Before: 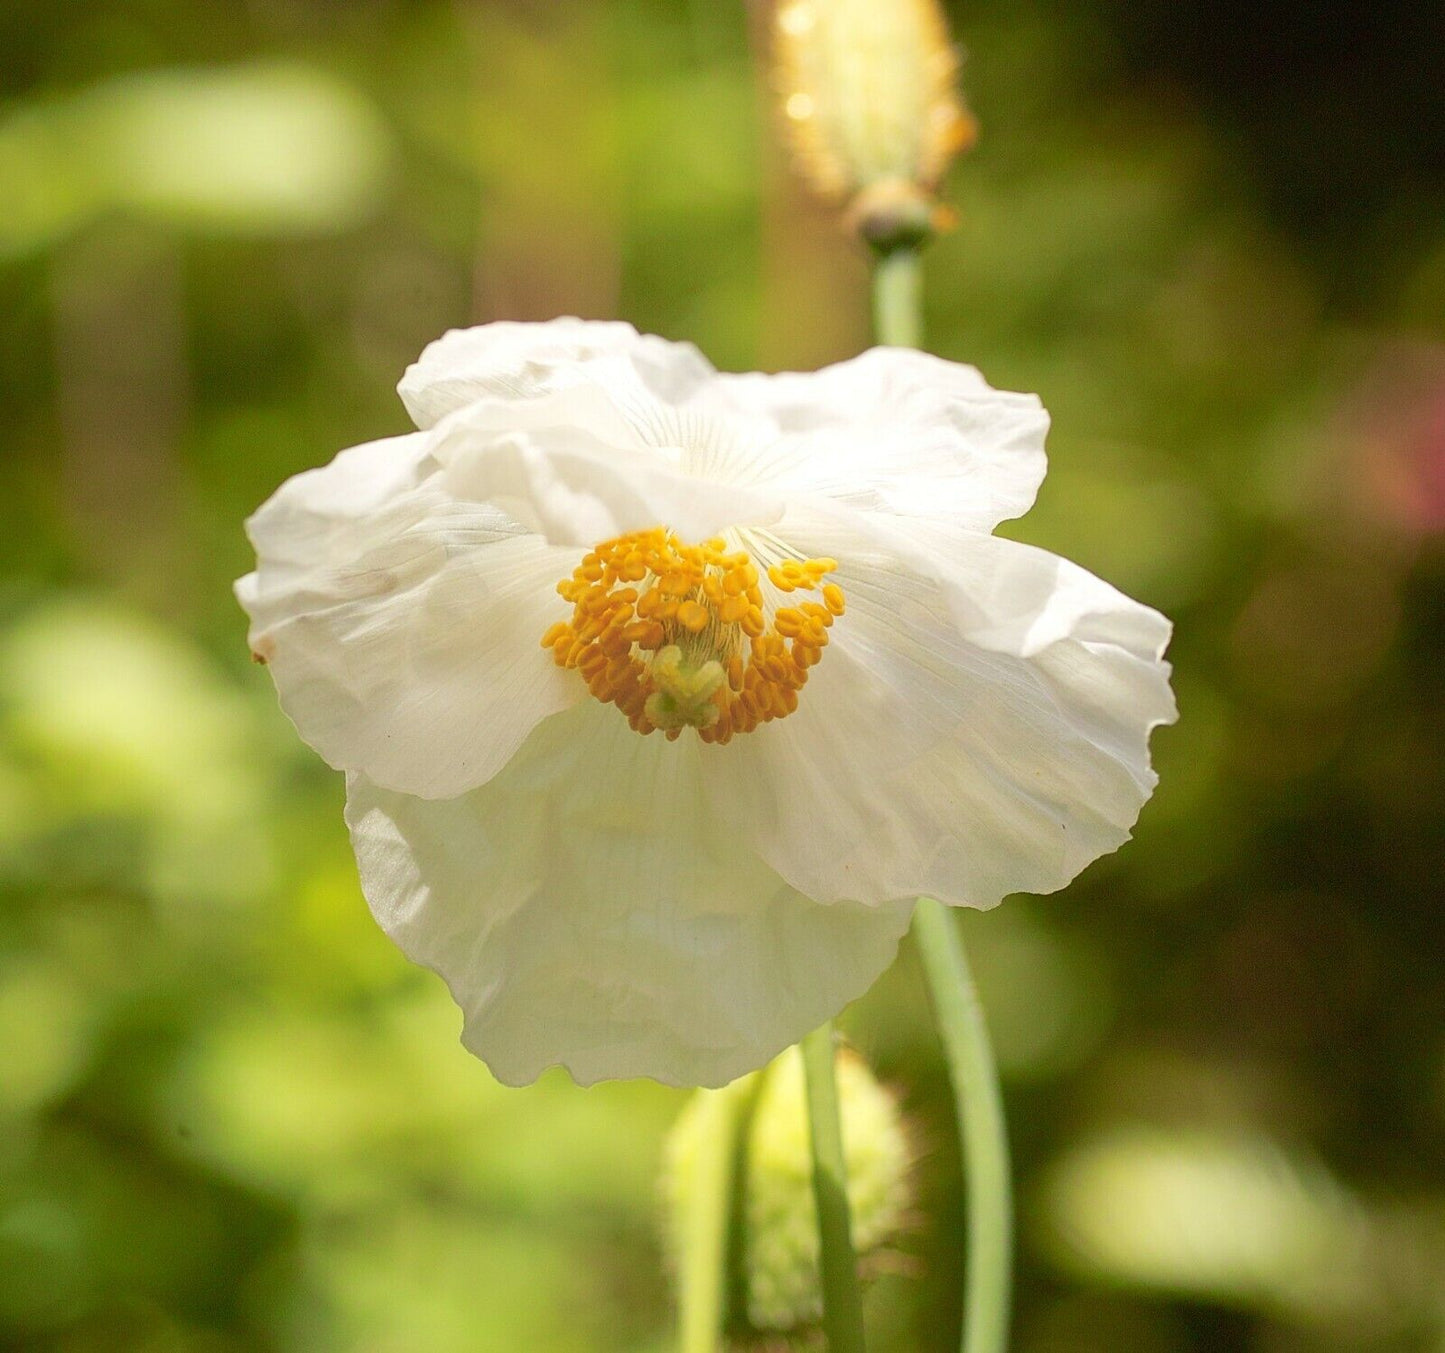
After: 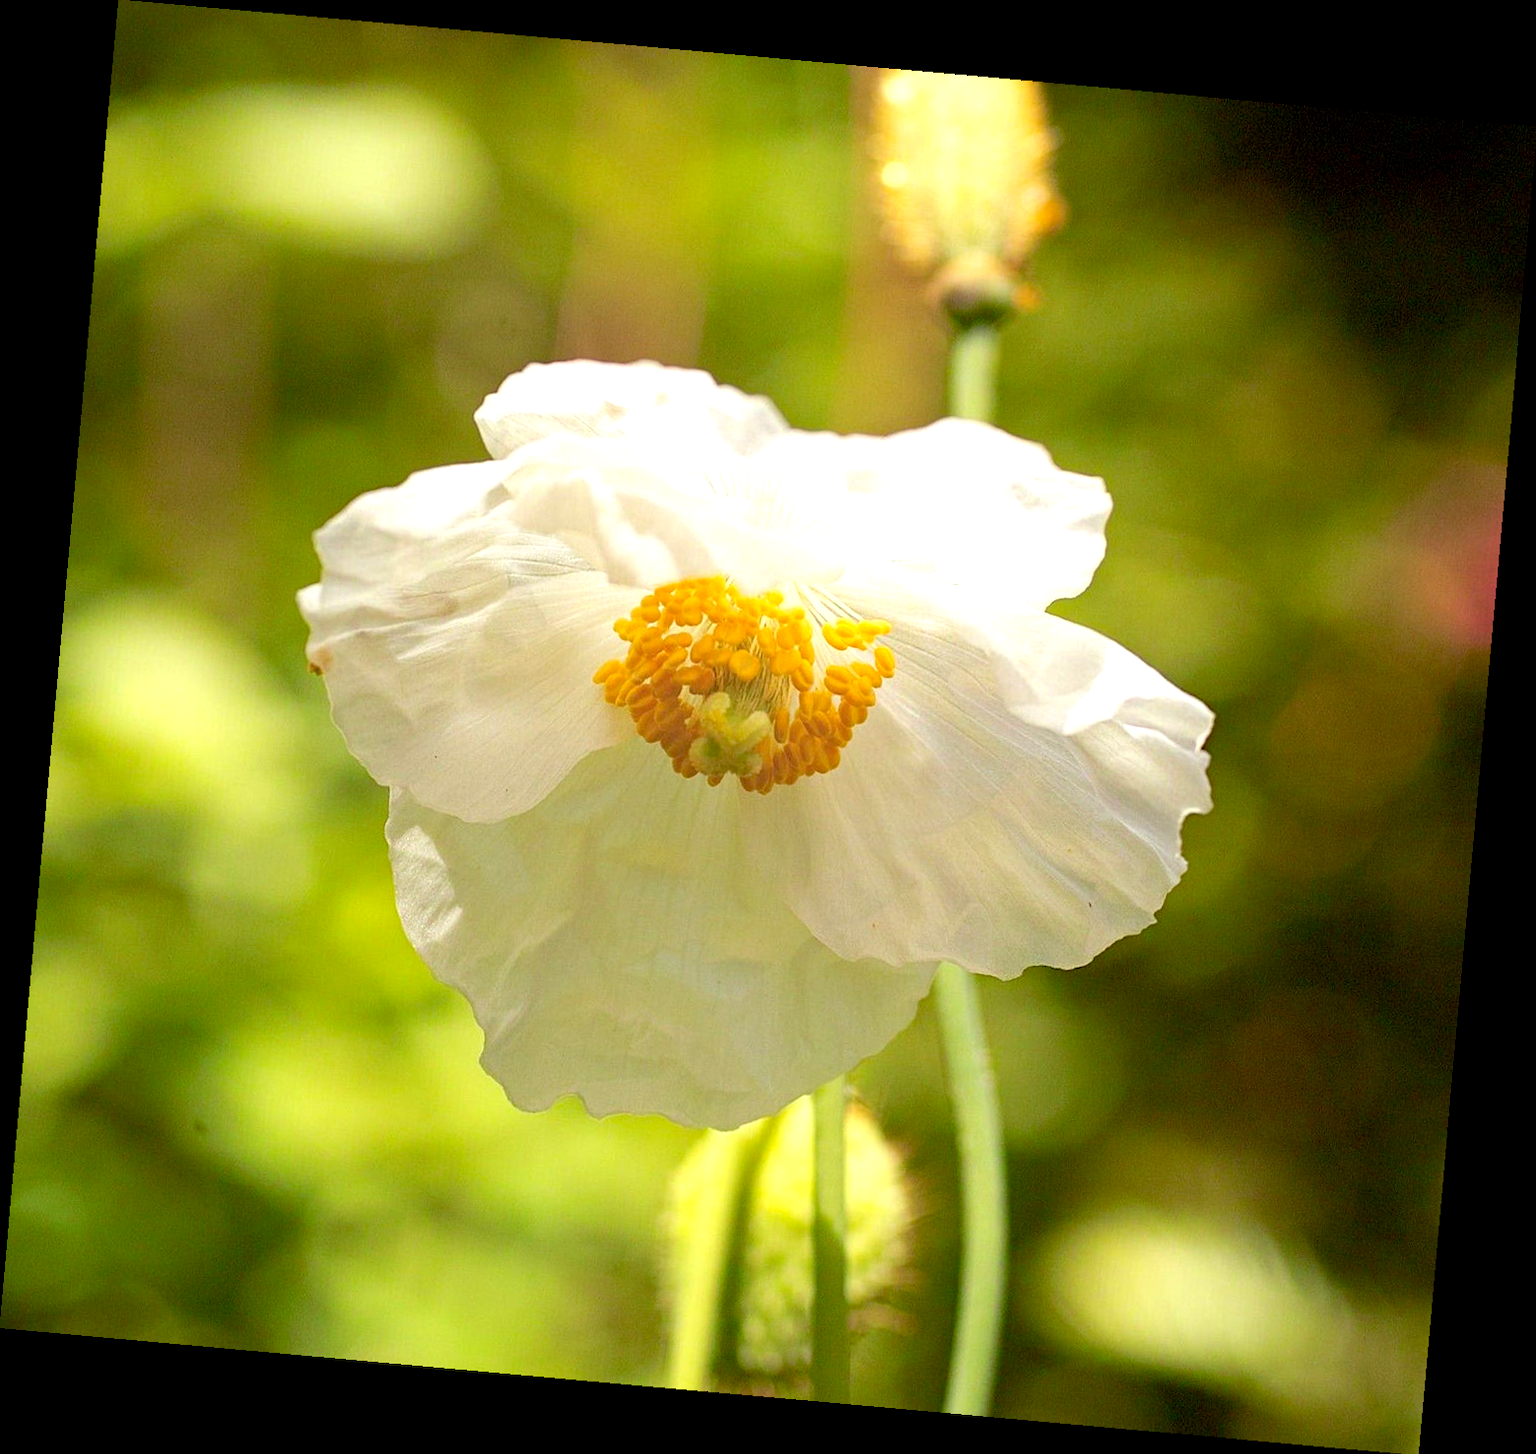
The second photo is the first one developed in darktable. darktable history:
exposure: black level correction 0.005, exposure 0.417 EV, compensate highlight preservation false
haze removal: strength 0.29, distance 0.25, compatibility mode true, adaptive false
rotate and perspective: rotation 5.12°, automatic cropping off
